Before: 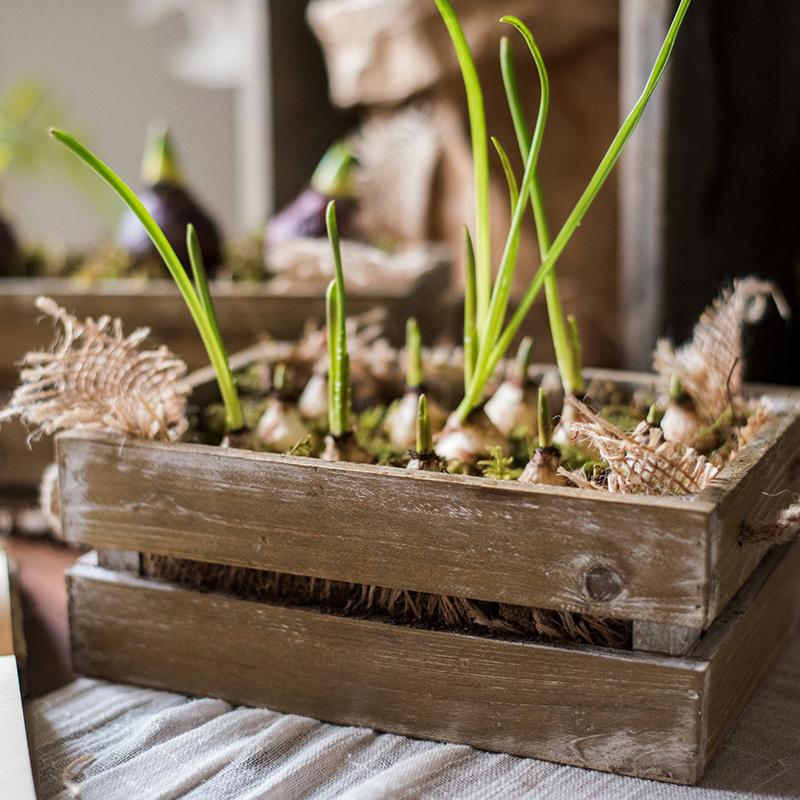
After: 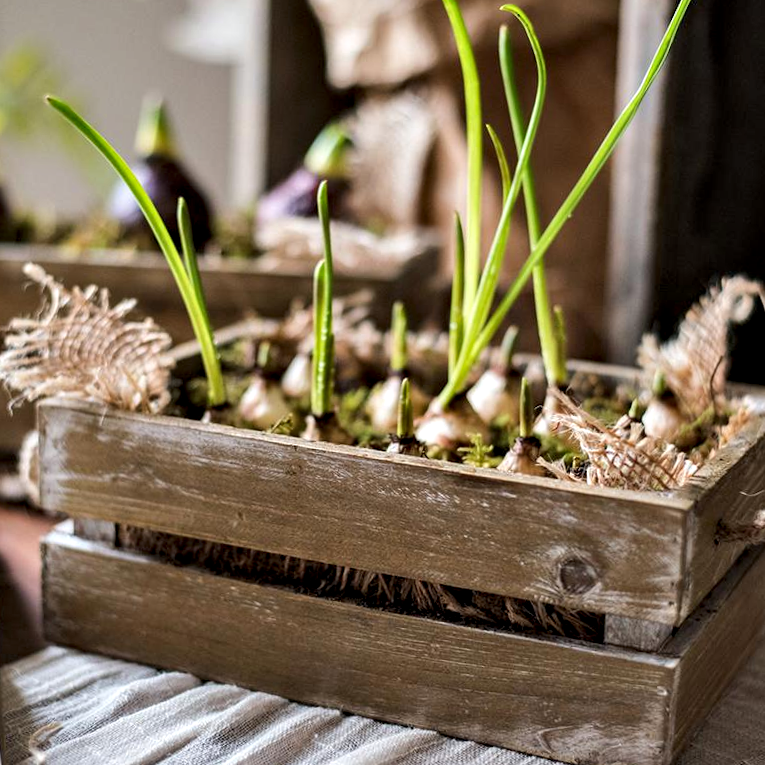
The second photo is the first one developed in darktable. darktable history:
crop and rotate: angle -2.65°
contrast equalizer: y [[0.6 ×6], [0.55 ×6], [0 ×6], [0 ×6], [0 ×6]], mix 0.573
shadows and highlights: shadows 47.7, highlights -42.91, soften with gaussian
